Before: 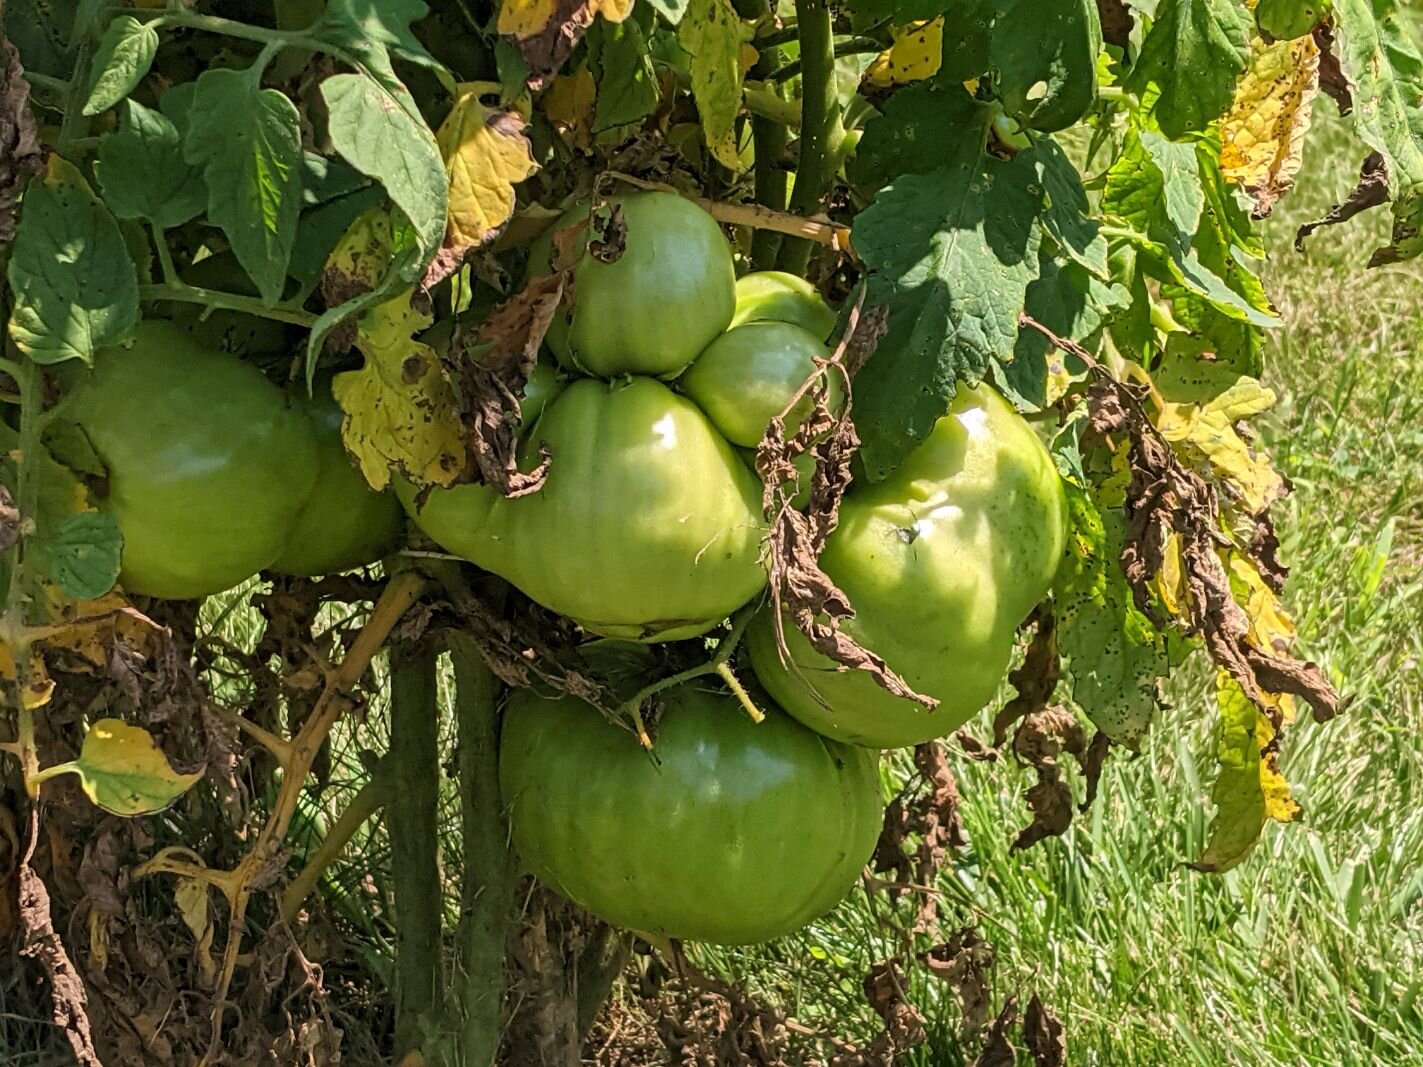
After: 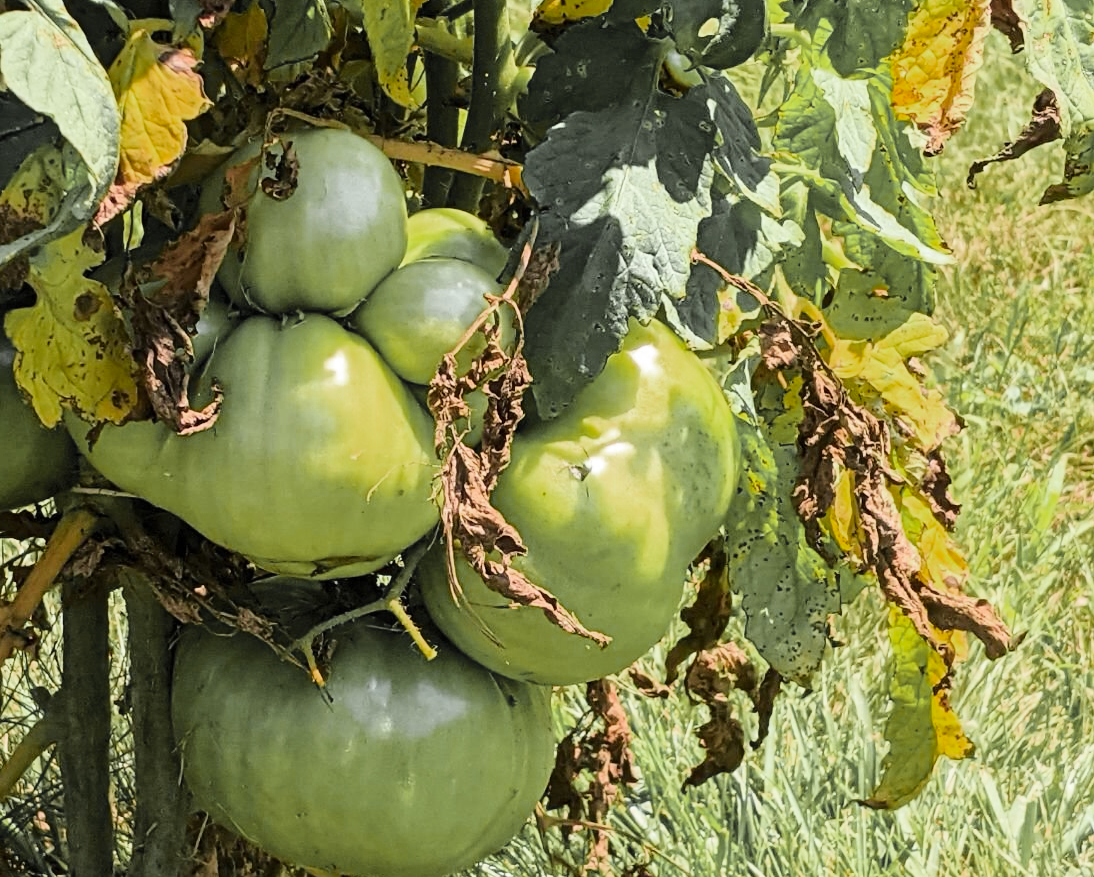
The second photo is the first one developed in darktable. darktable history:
color zones: curves: ch0 [(0.004, 0.388) (0.125, 0.392) (0.25, 0.404) (0.375, 0.5) (0.5, 0.5) (0.625, 0.5) (0.75, 0.5) (0.875, 0.5)]; ch1 [(0, 0.5) (0.125, 0.5) (0.25, 0.5) (0.375, 0.124) (0.524, 0.124) (0.645, 0.128) (0.789, 0.132) (0.914, 0.096) (0.998, 0.068)]
crop: left 23.076%, top 5.905%, bottom 11.893%
base curve: curves: ch0 [(0, 0) (0.028, 0.03) (0.121, 0.232) (0.46, 0.748) (0.859, 0.968) (1, 1)]
